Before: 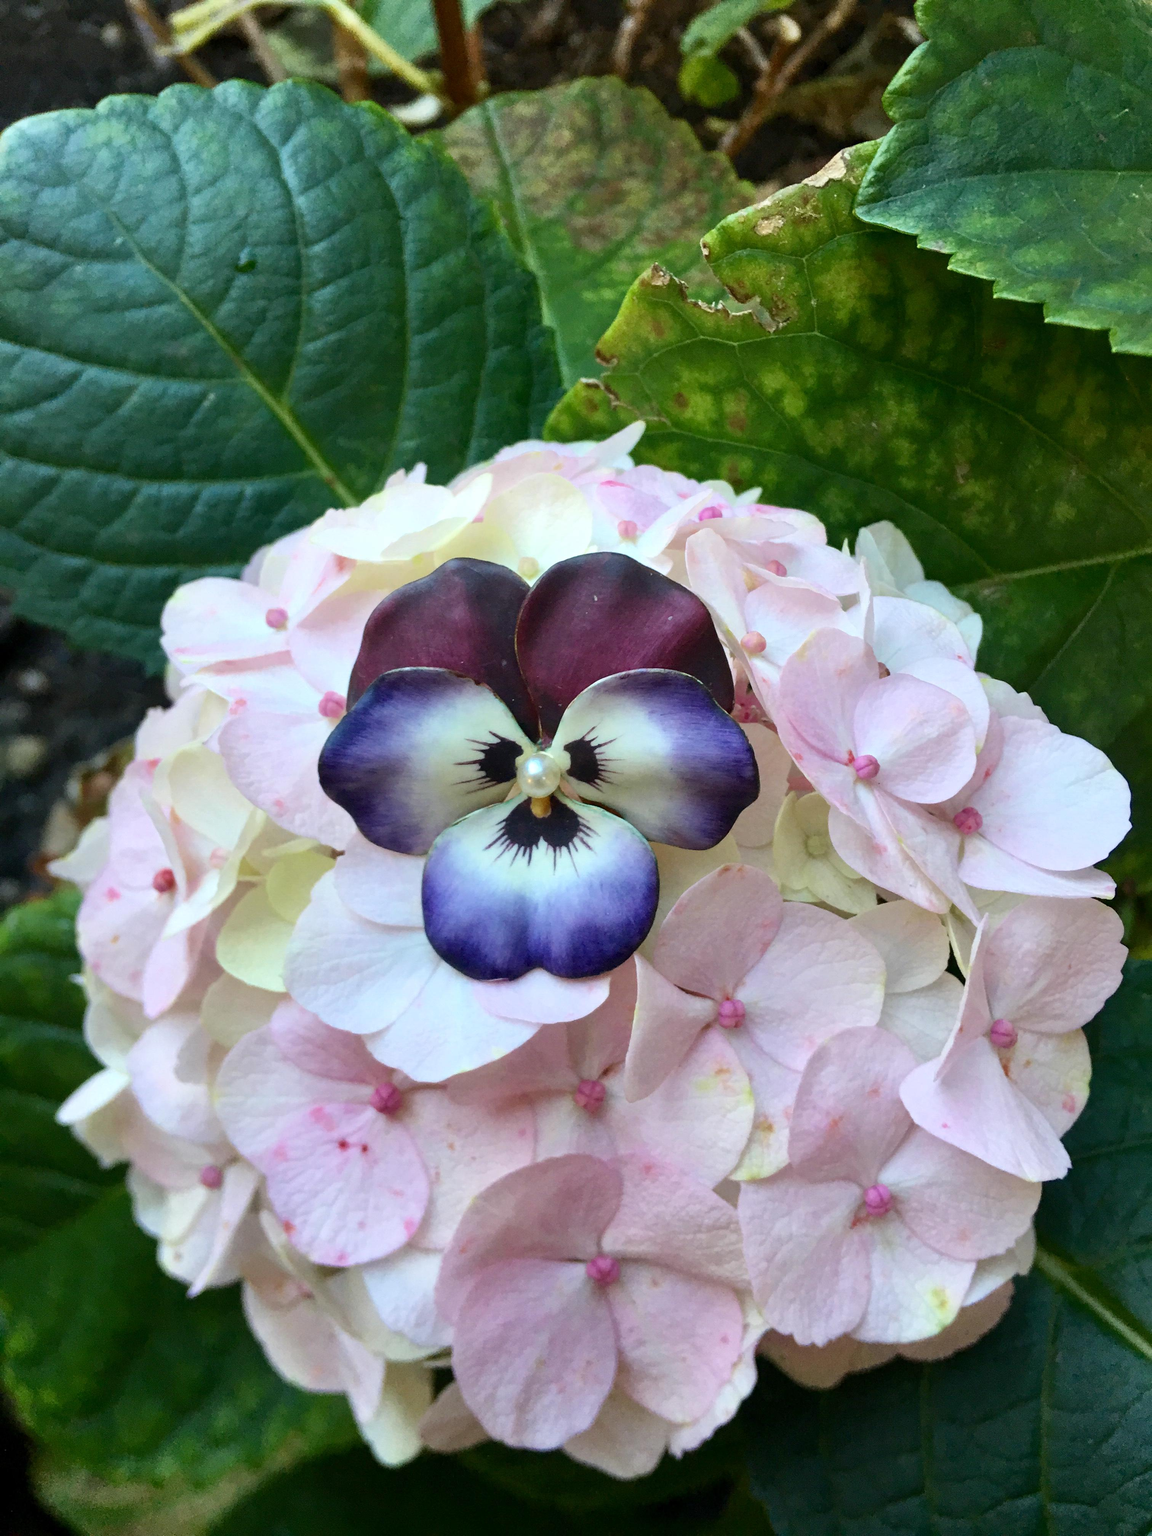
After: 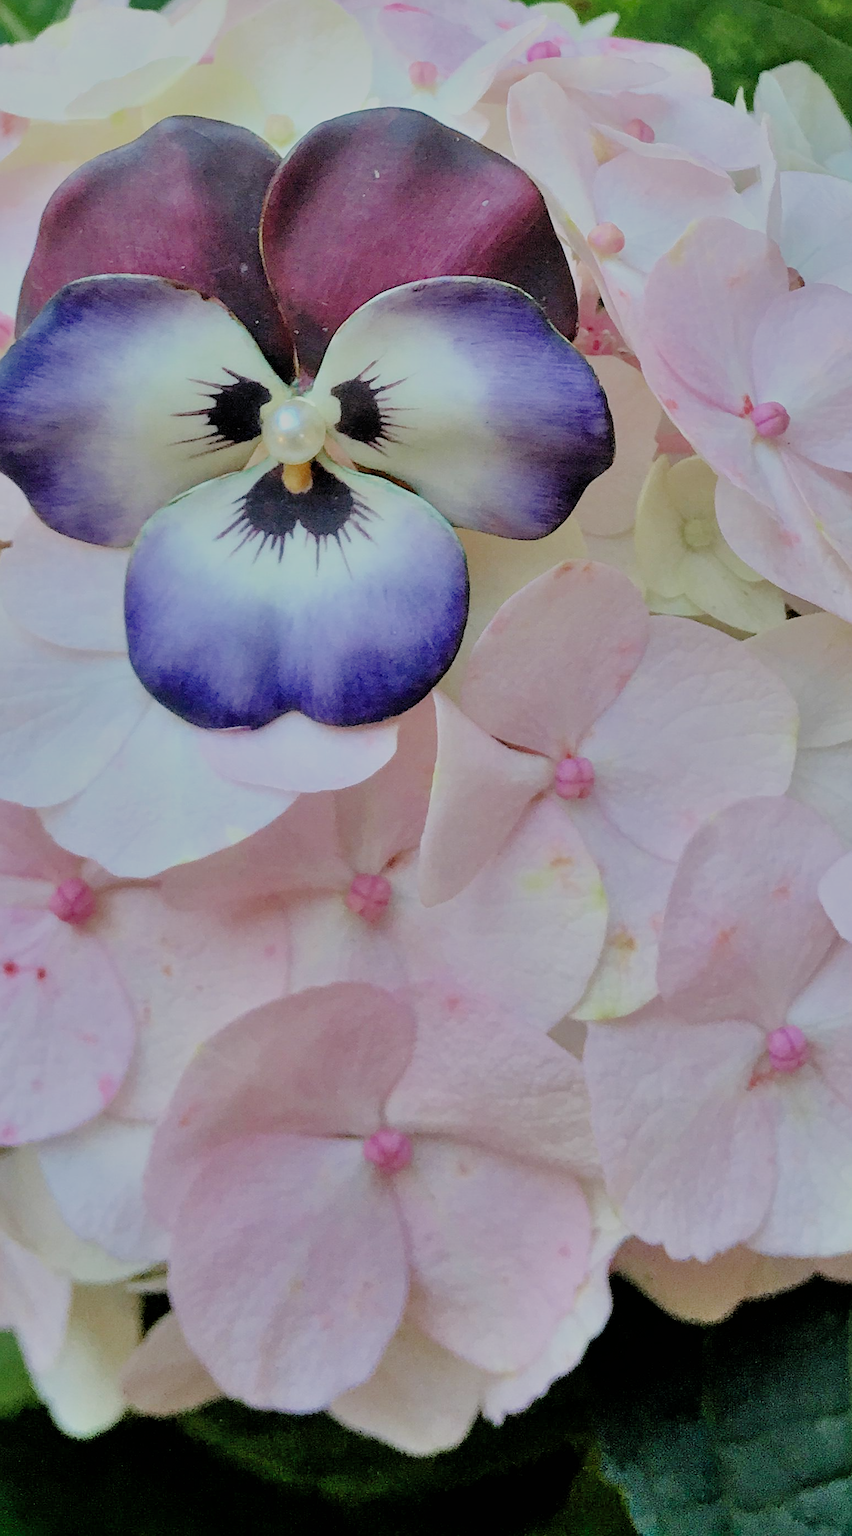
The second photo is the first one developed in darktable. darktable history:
shadows and highlights: soften with gaussian
sharpen: on, module defaults
filmic rgb: black relative exposure -4.42 EV, white relative exposure 6.58 EV, hardness 1.85, contrast 0.5
exposure: black level correction -0.001, exposure 0.9 EV, compensate exposure bias true, compensate highlight preservation false
crop and rotate: left 29.237%, top 31.152%, right 19.807%
